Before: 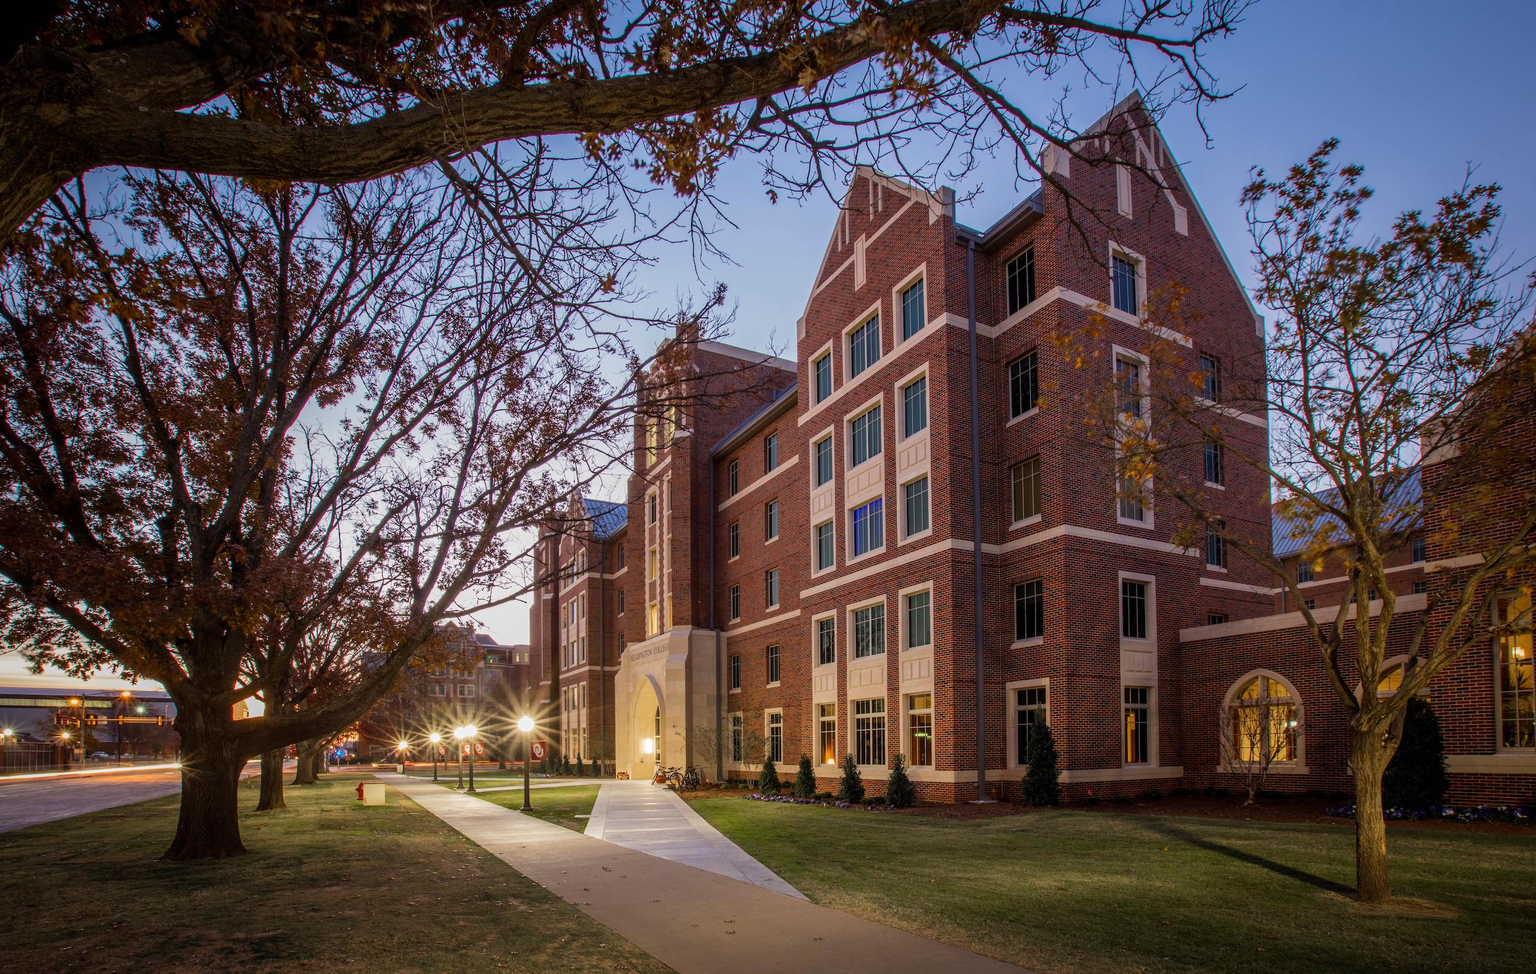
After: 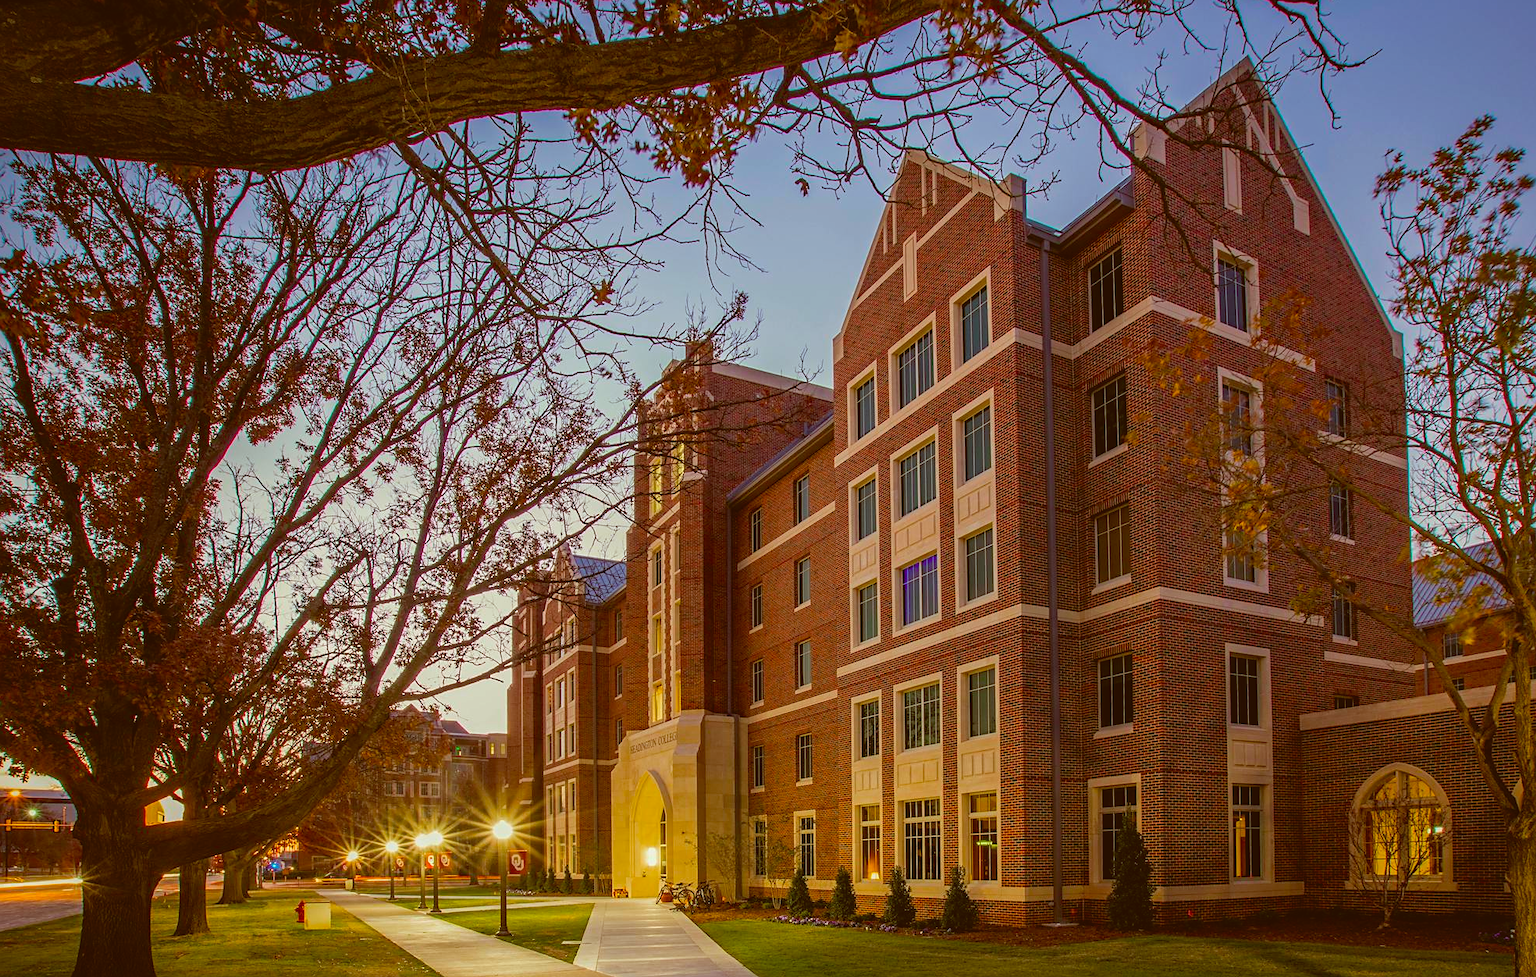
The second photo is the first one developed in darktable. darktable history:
sharpen: radius 1.815, amount 0.395, threshold 1.42
tone equalizer: on, module defaults
contrast brightness saturation: contrast -0.128
haze removal: adaptive false
crop and rotate: left 7.419%, top 4.472%, right 10.58%, bottom 13.263%
color correction: highlights a* -6.15, highlights b* 9.34, shadows a* 10.22, shadows b* 23.86
color balance rgb: shadows lift › chroma 1.047%, shadows lift › hue 216.39°, perceptual saturation grading › global saturation 30.764%
